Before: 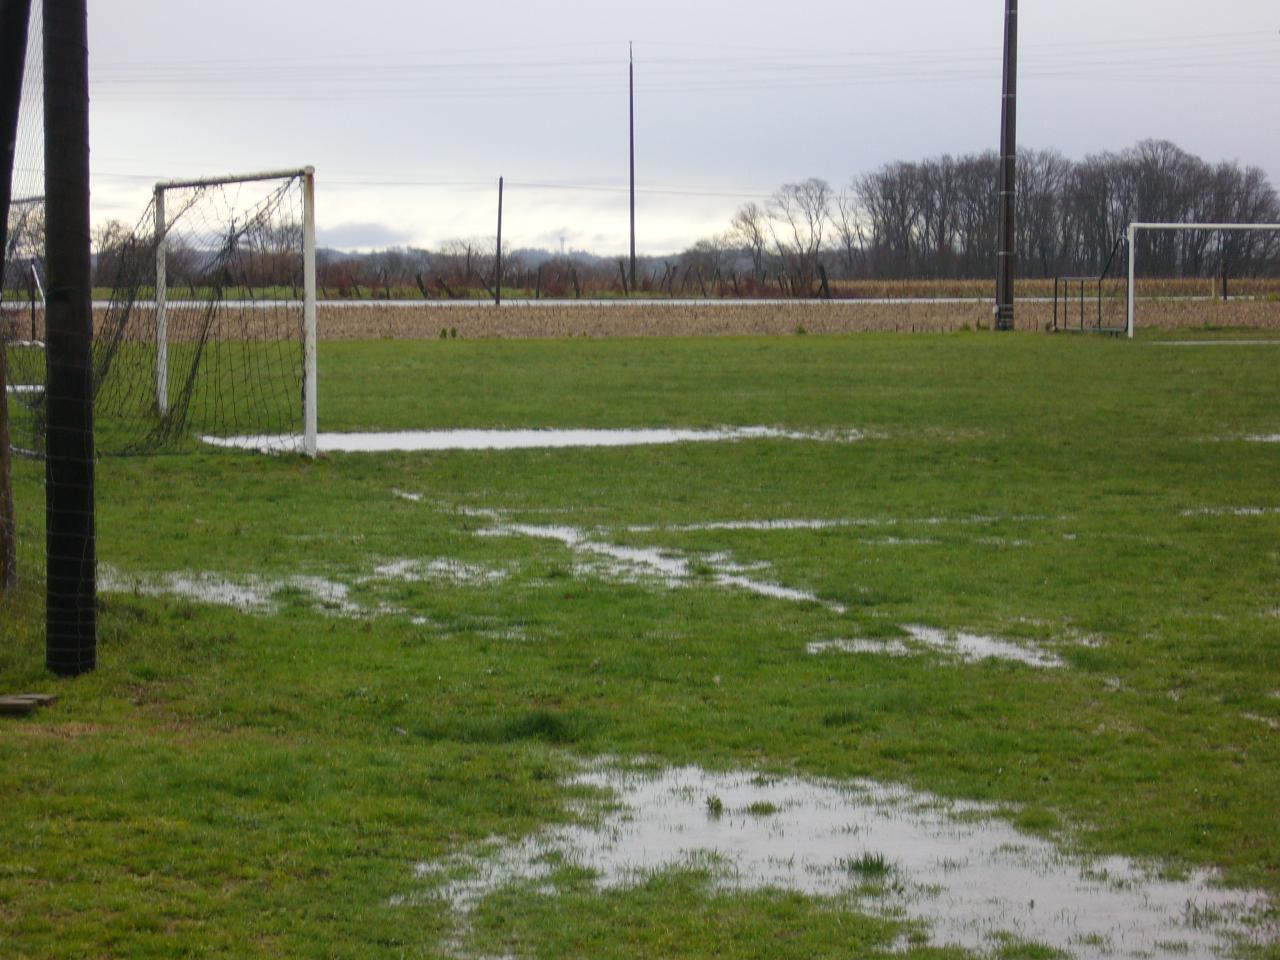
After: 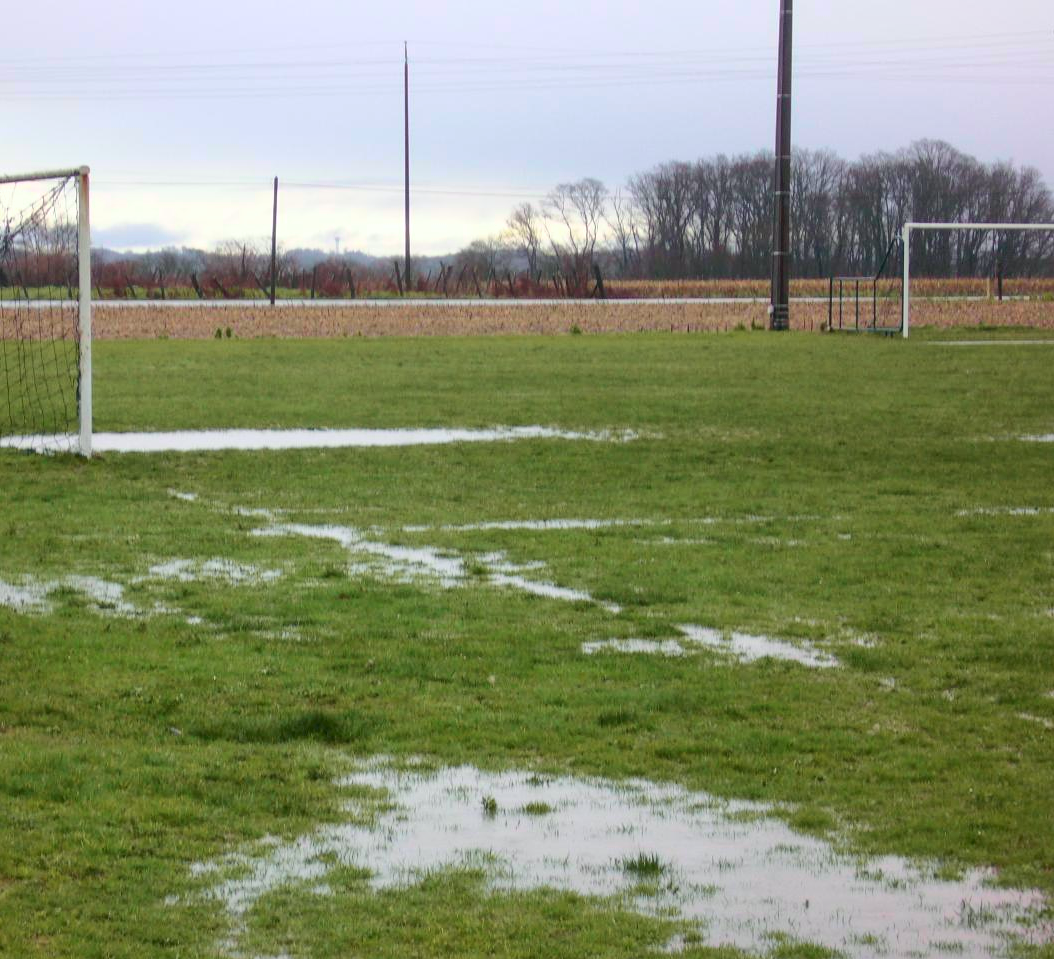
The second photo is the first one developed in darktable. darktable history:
shadows and highlights: on, module defaults
tone curve: curves: ch0 [(0, 0.023) (0.087, 0.065) (0.184, 0.168) (0.45, 0.54) (0.57, 0.683) (0.722, 0.825) (0.877, 0.948) (1, 1)]; ch1 [(0, 0) (0.388, 0.369) (0.44, 0.44) (0.489, 0.481) (0.534, 0.561) (0.657, 0.659) (1, 1)]; ch2 [(0, 0) (0.353, 0.317) (0.408, 0.427) (0.472, 0.46) (0.5, 0.496) (0.537, 0.534) (0.576, 0.592) (0.625, 0.631) (1, 1)], color space Lab, independent channels, preserve colors none
crop: left 17.582%, bottom 0.031%
